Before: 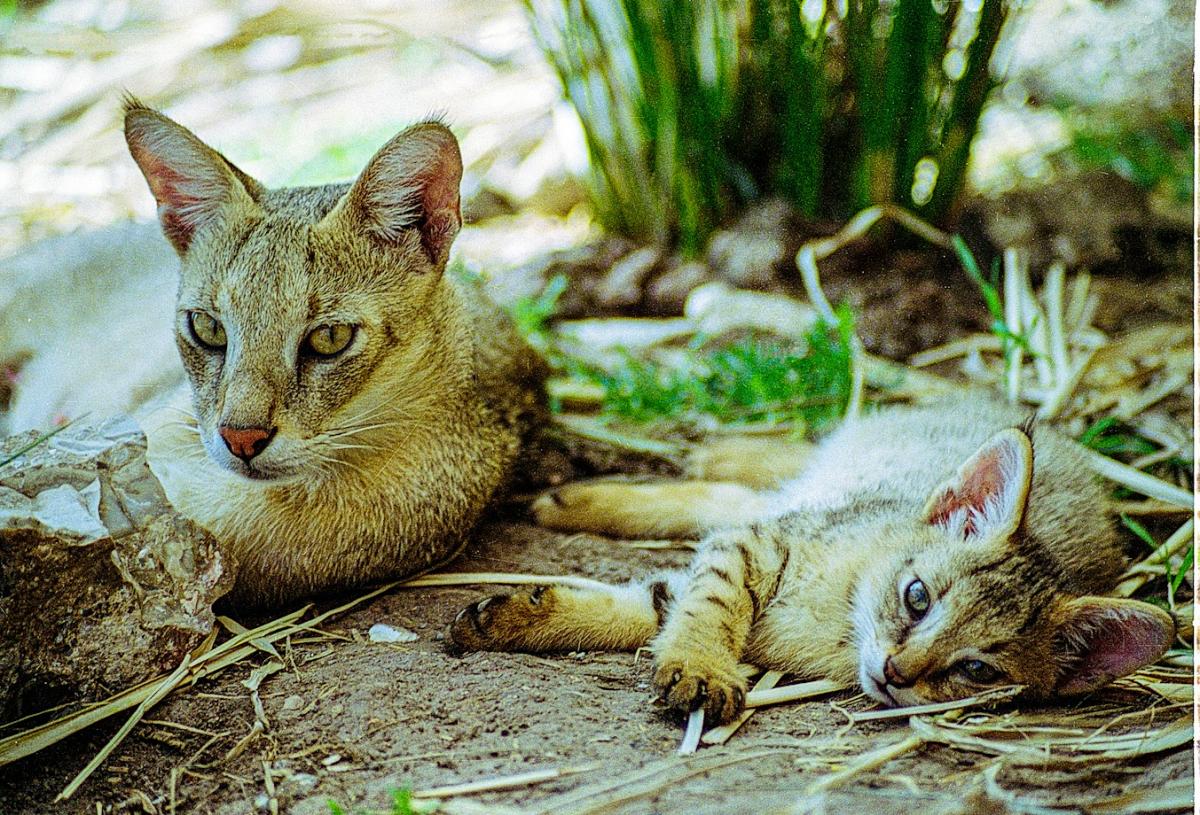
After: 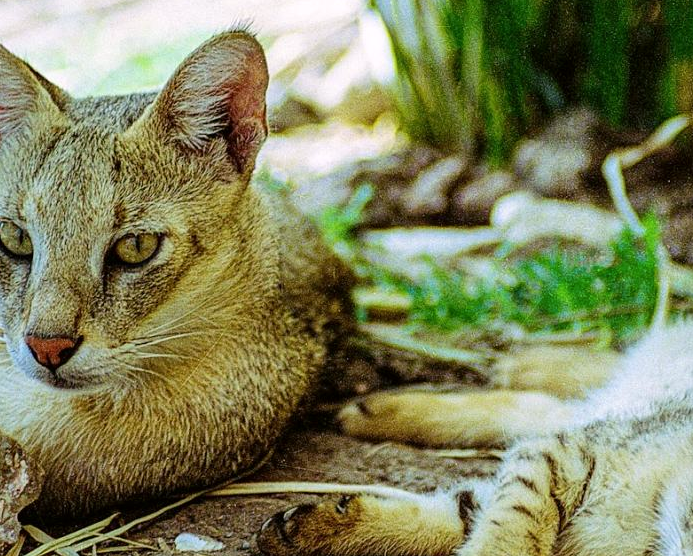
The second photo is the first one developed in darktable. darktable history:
color correction: highlights a* 3.12, highlights b* -1.55, shadows a* -0.101, shadows b* 2.52, saturation 0.98
crop: left 16.202%, top 11.208%, right 26.045%, bottom 20.557%
